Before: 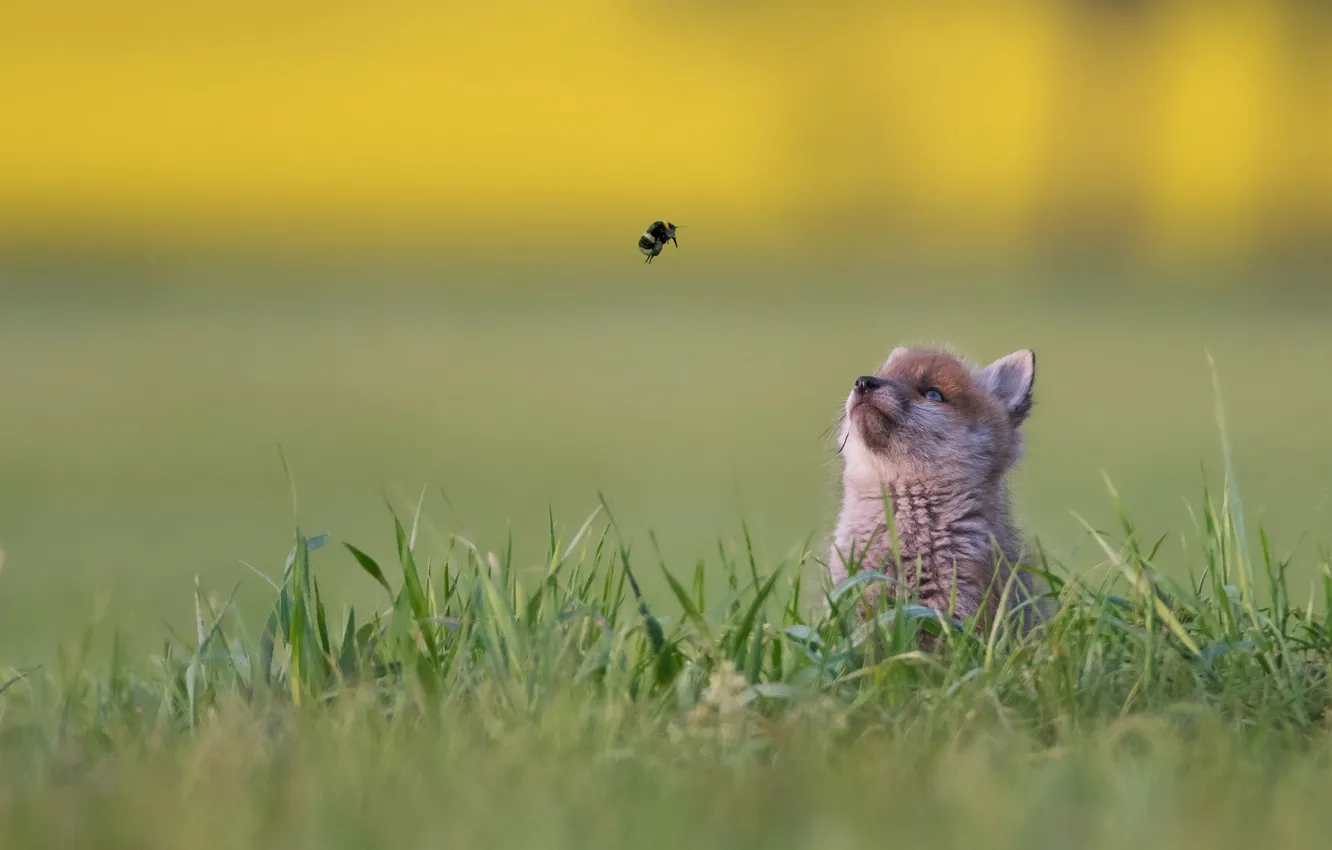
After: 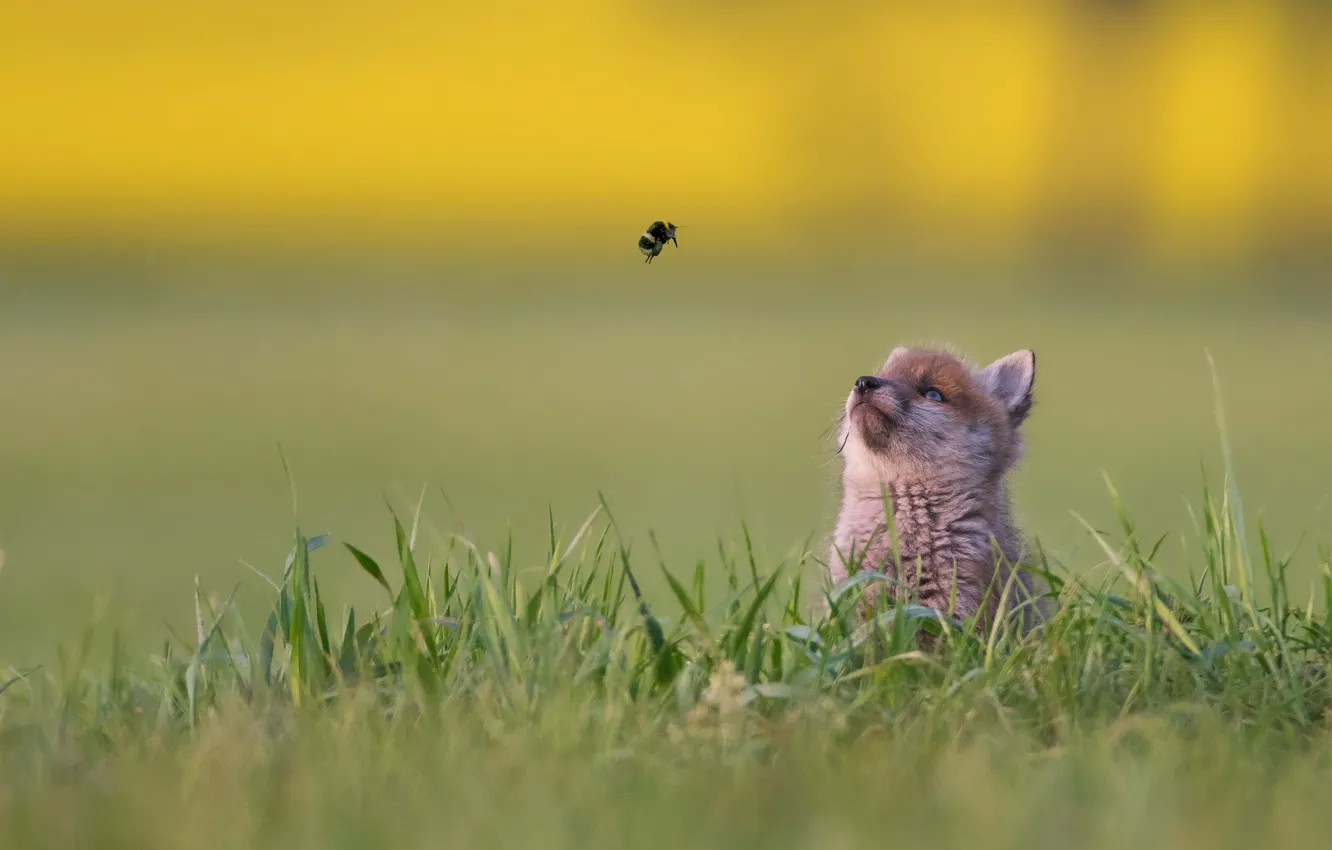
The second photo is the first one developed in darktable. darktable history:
color correction: highlights a* 3.8, highlights b* 5.08
